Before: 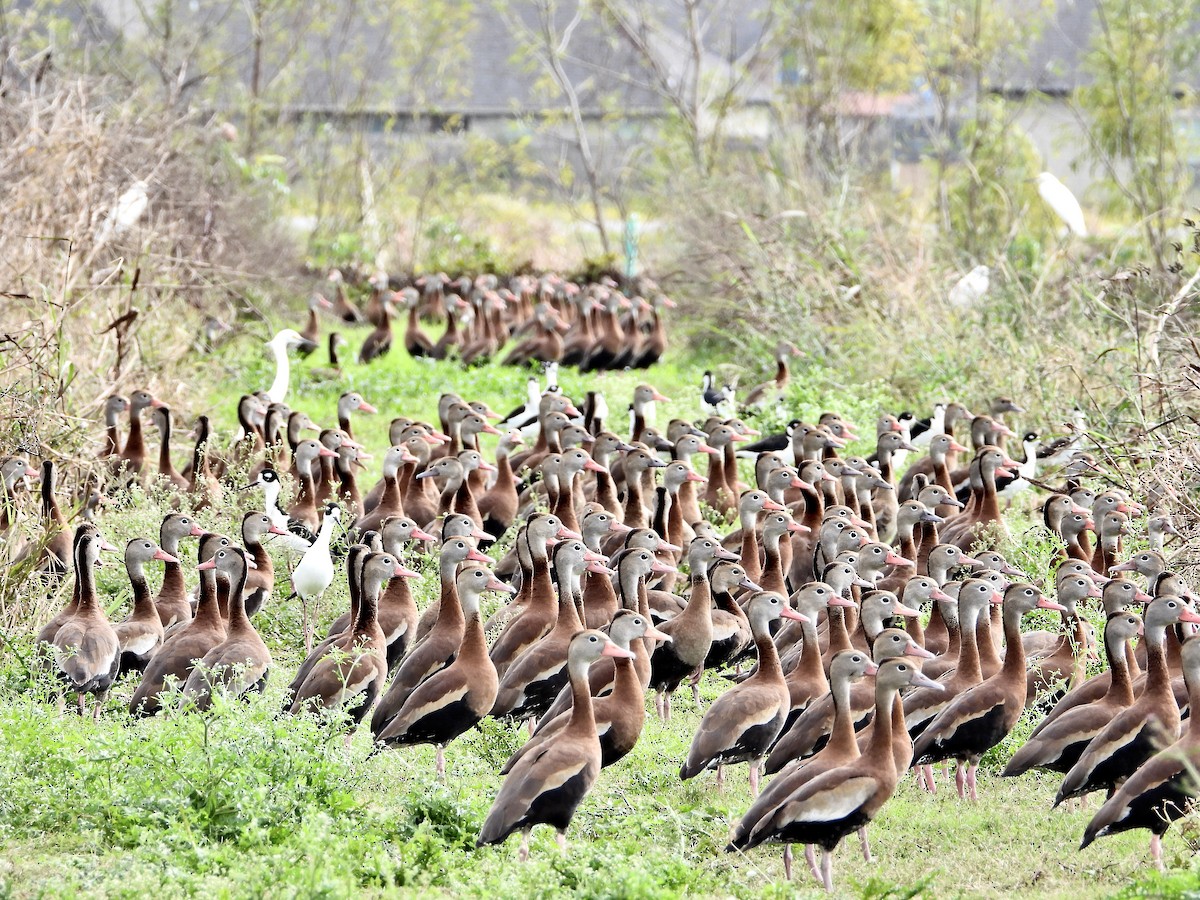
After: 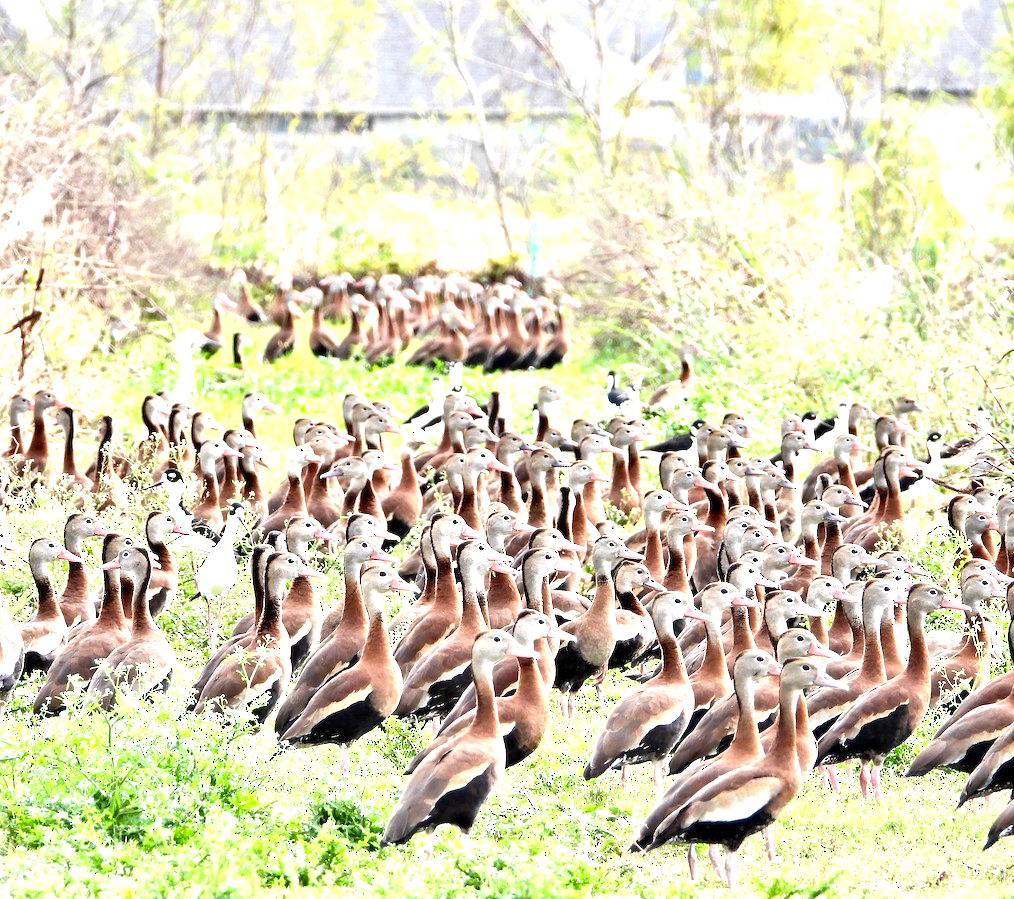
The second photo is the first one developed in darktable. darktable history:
exposure: exposure 1 EV, compensate highlight preservation false
crop: left 8.072%, right 7.426%
